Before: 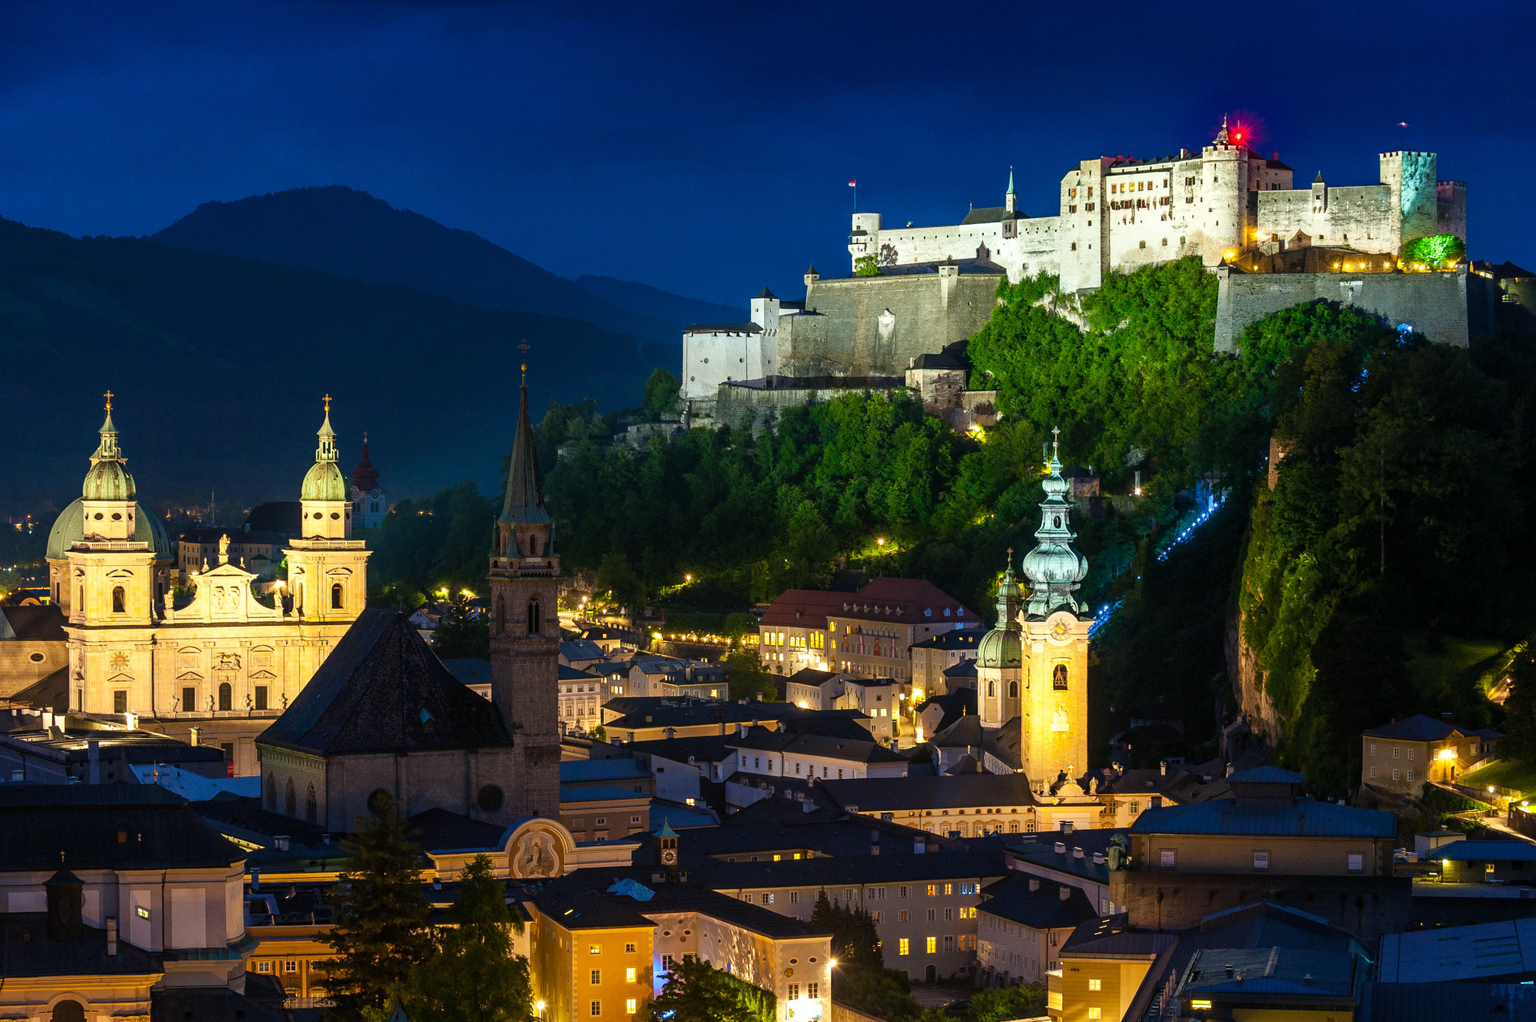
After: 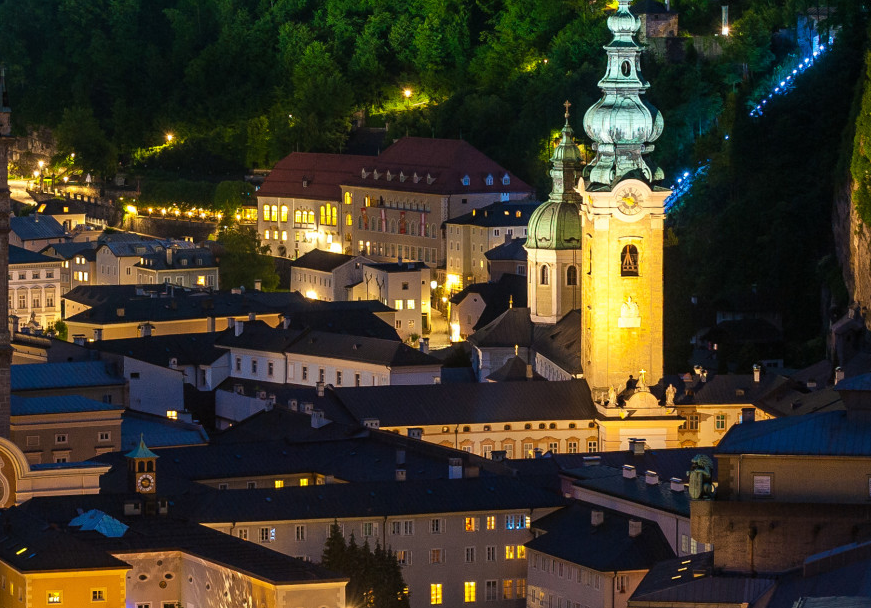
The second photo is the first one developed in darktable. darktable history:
crop: left 35.931%, top 45.726%, right 18.218%, bottom 6.12%
